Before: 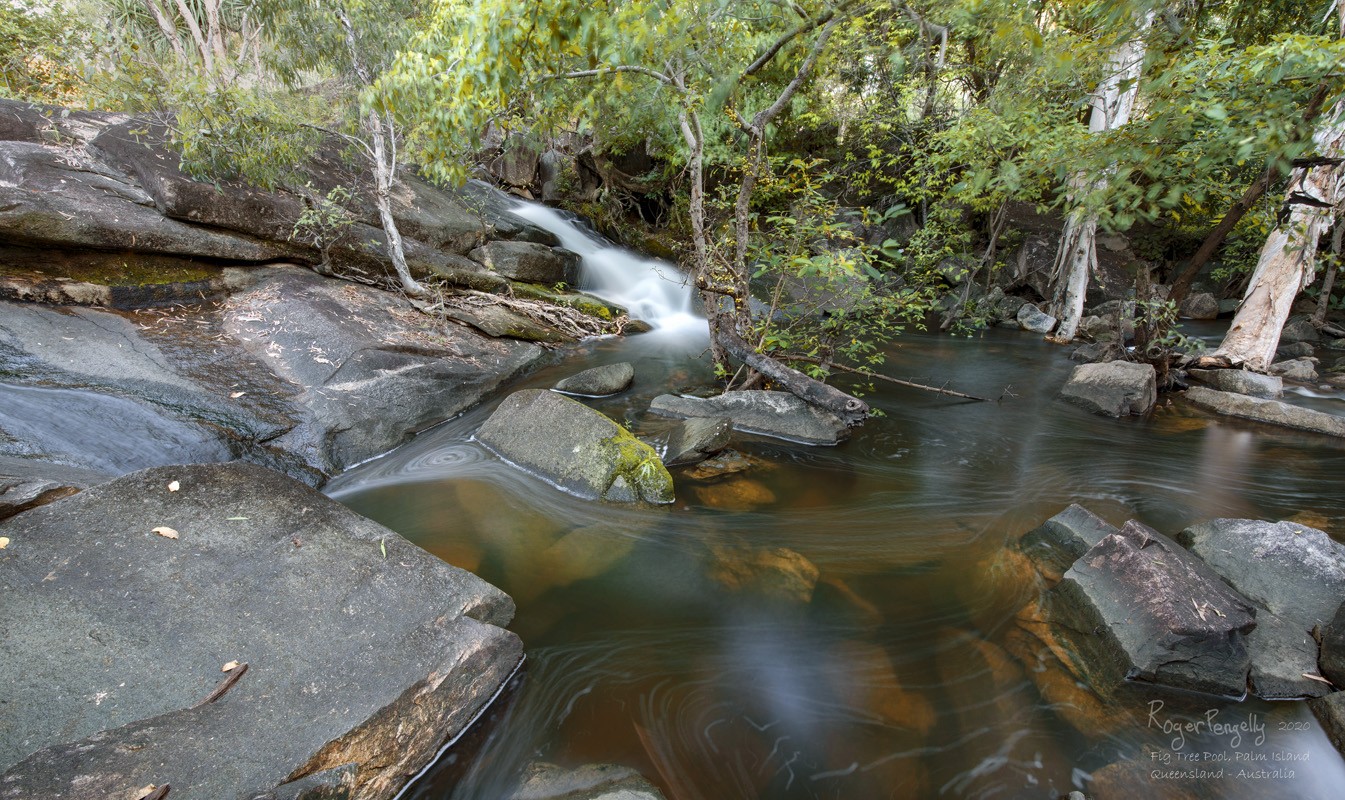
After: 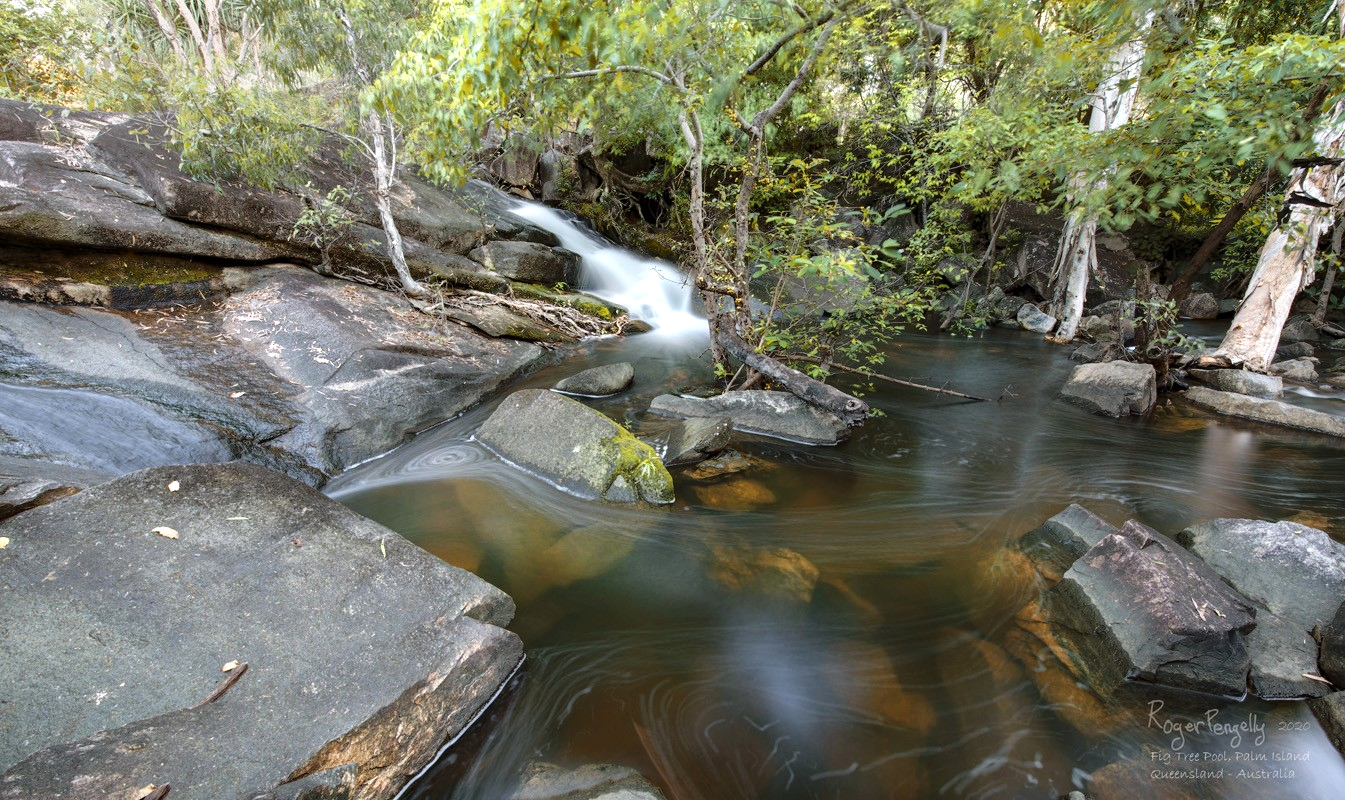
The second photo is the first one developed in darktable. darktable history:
tone equalizer: -8 EV -0.443 EV, -7 EV -0.369 EV, -6 EV -0.352 EV, -5 EV -0.21 EV, -3 EV 0.233 EV, -2 EV 0.354 EV, -1 EV 0.368 EV, +0 EV 0.388 EV
